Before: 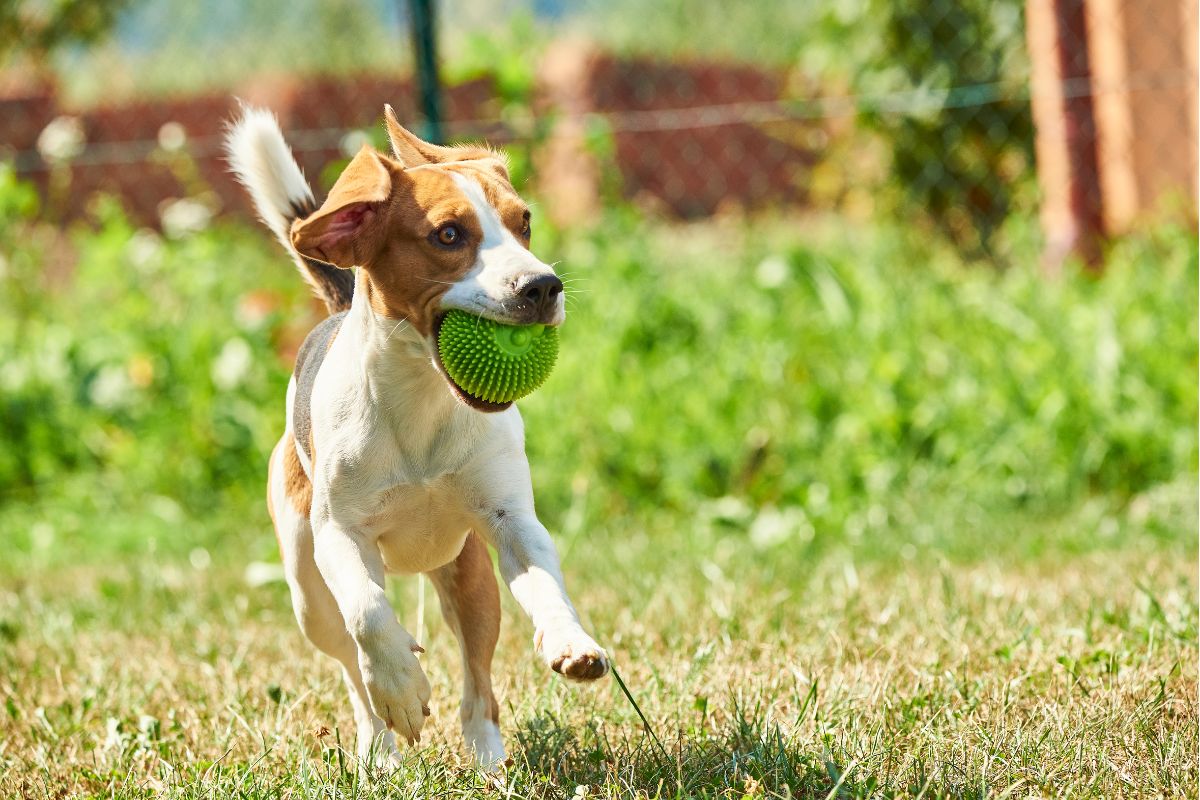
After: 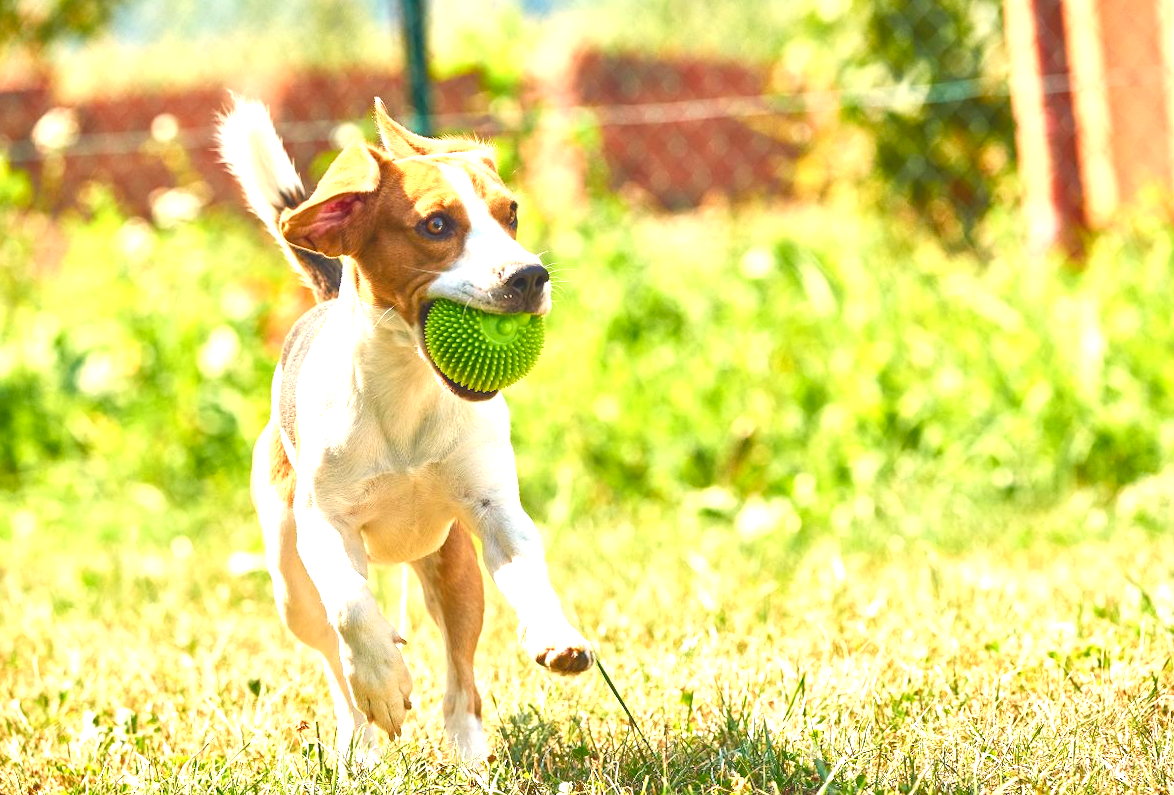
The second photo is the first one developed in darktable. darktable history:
color balance rgb: shadows lift › chroma 2%, shadows lift › hue 247.2°, power › chroma 0.3%, power › hue 25.2°, highlights gain › chroma 3%, highlights gain › hue 60°, global offset › luminance 2%, perceptual saturation grading › global saturation 20%, perceptual saturation grading › highlights -20%, perceptual saturation grading › shadows 30%
exposure: black level correction 0, exposure 1 EV, compensate exposure bias true, compensate highlight preservation false
rotate and perspective: rotation 0.226°, lens shift (vertical) -0.042, crop left 0.023, crop right 0.982, crop top 0.006, crop bottom 0.994
